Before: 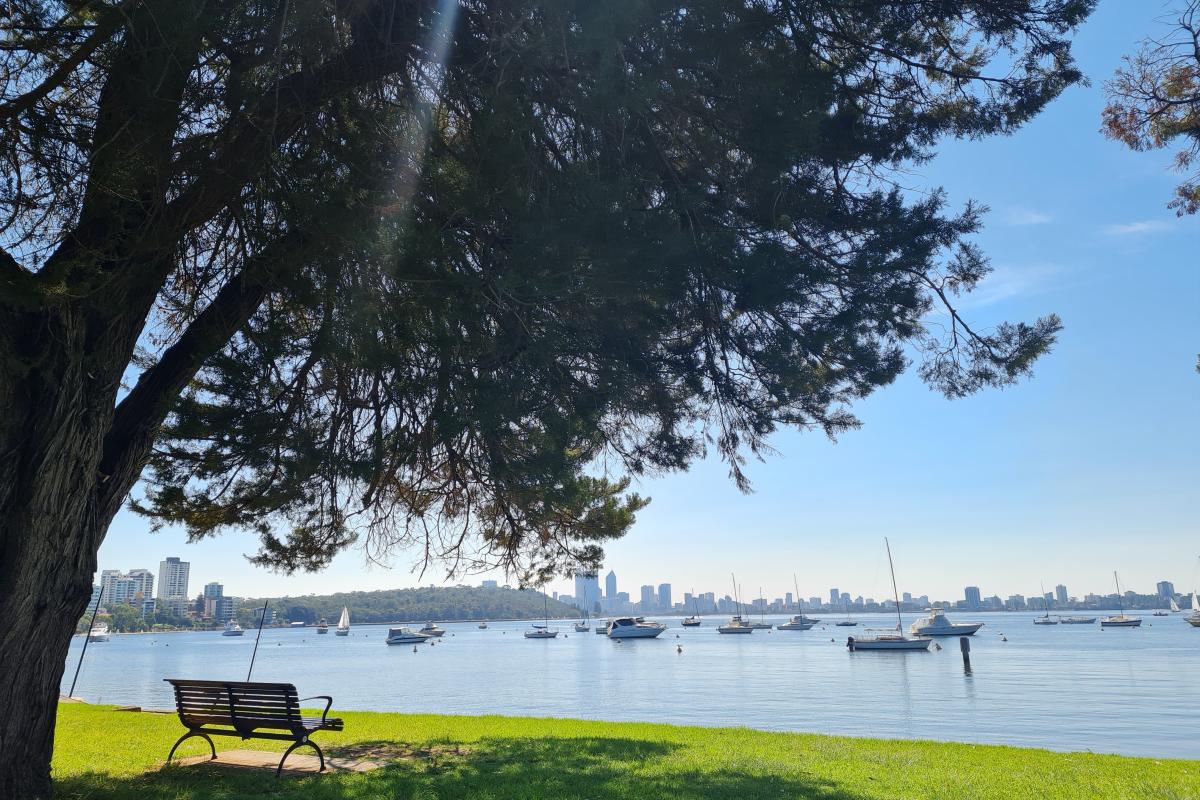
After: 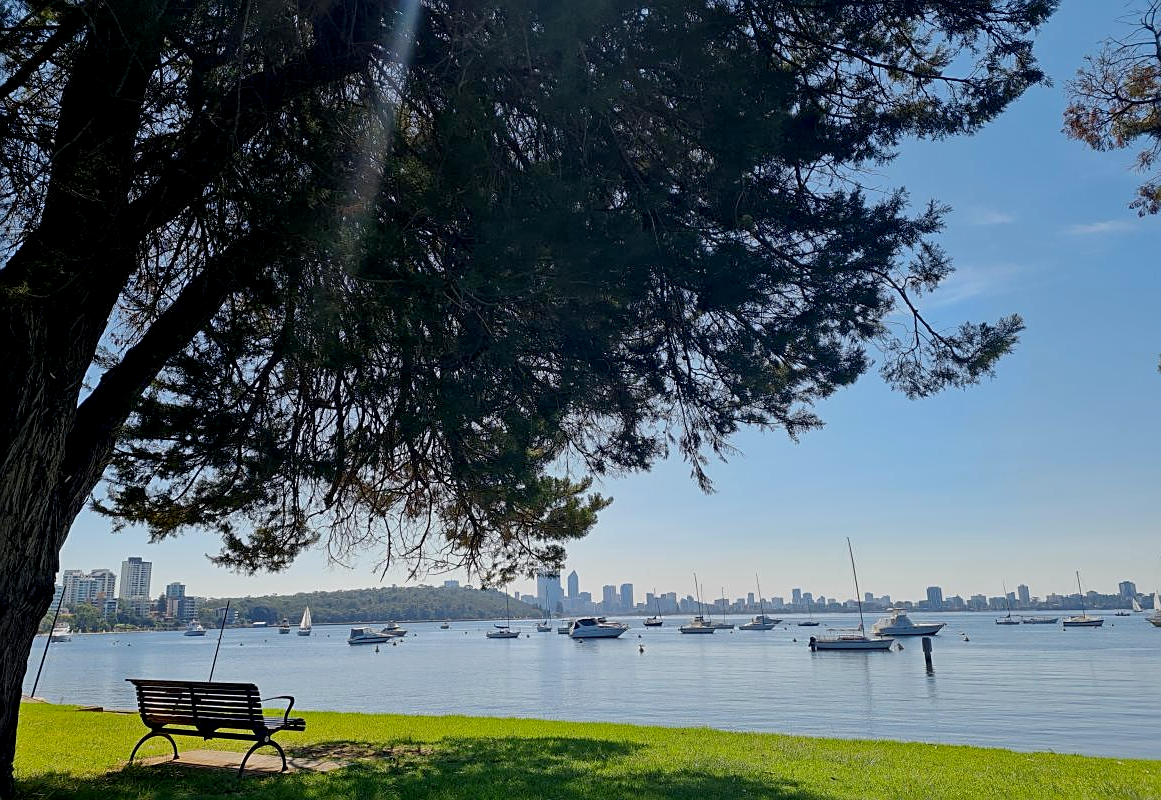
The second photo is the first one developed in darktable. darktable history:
exposure: black level correction 0.011, exposure -0.478 EV, compensate highlight preservation false
crop and rotate: left 3.238%
sharpen: on, module defaults
